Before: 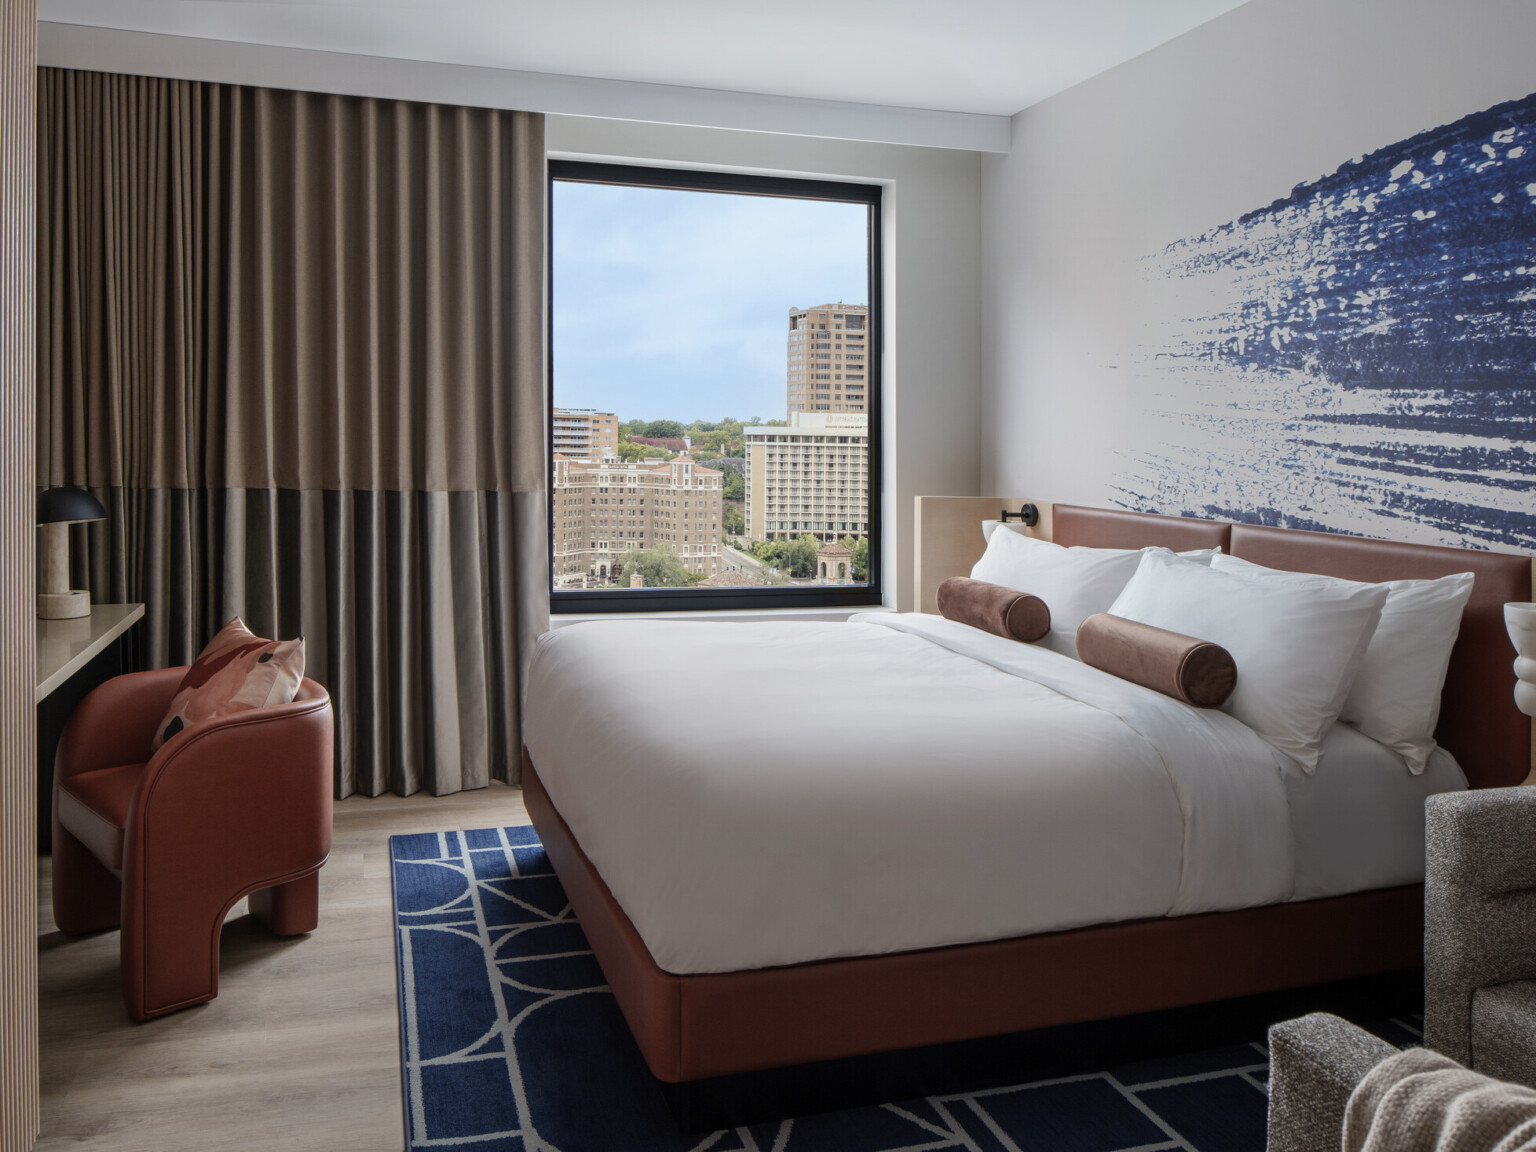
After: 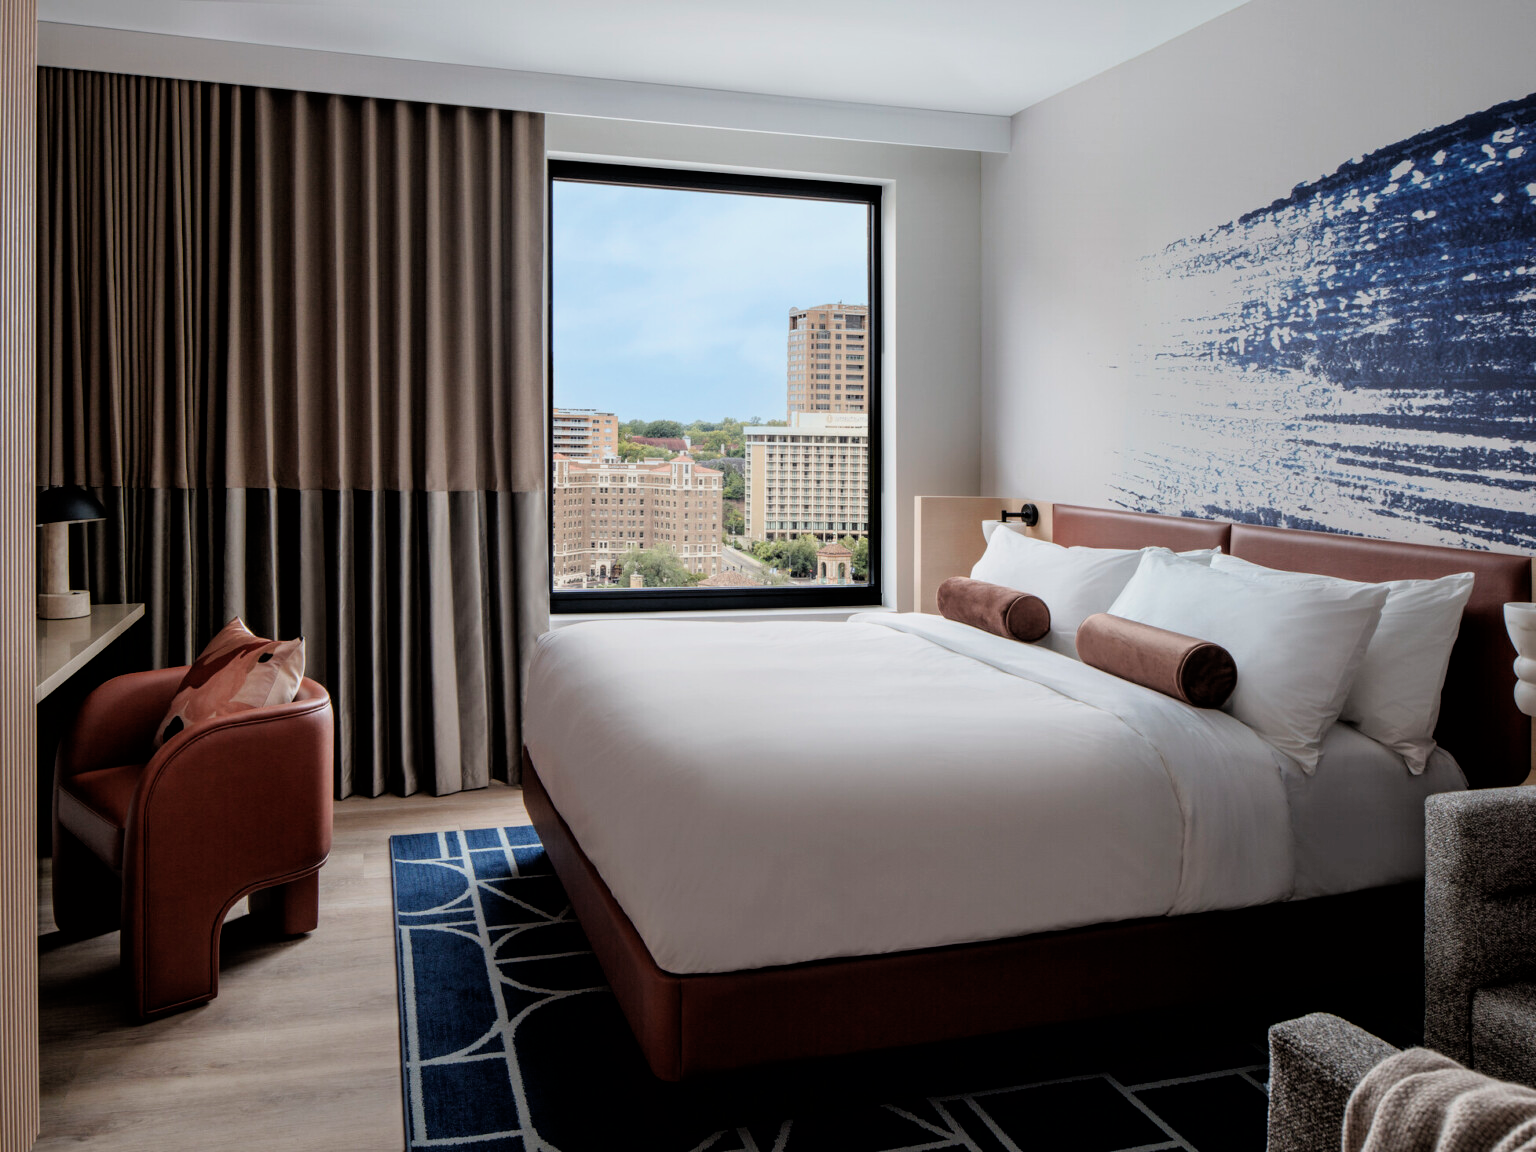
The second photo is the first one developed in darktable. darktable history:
filmic rgb: black relative exposure -4.95 EV, white relative exposure 2.84 EV, hardness 3.72, iterations of high-quality reconstruction 0
